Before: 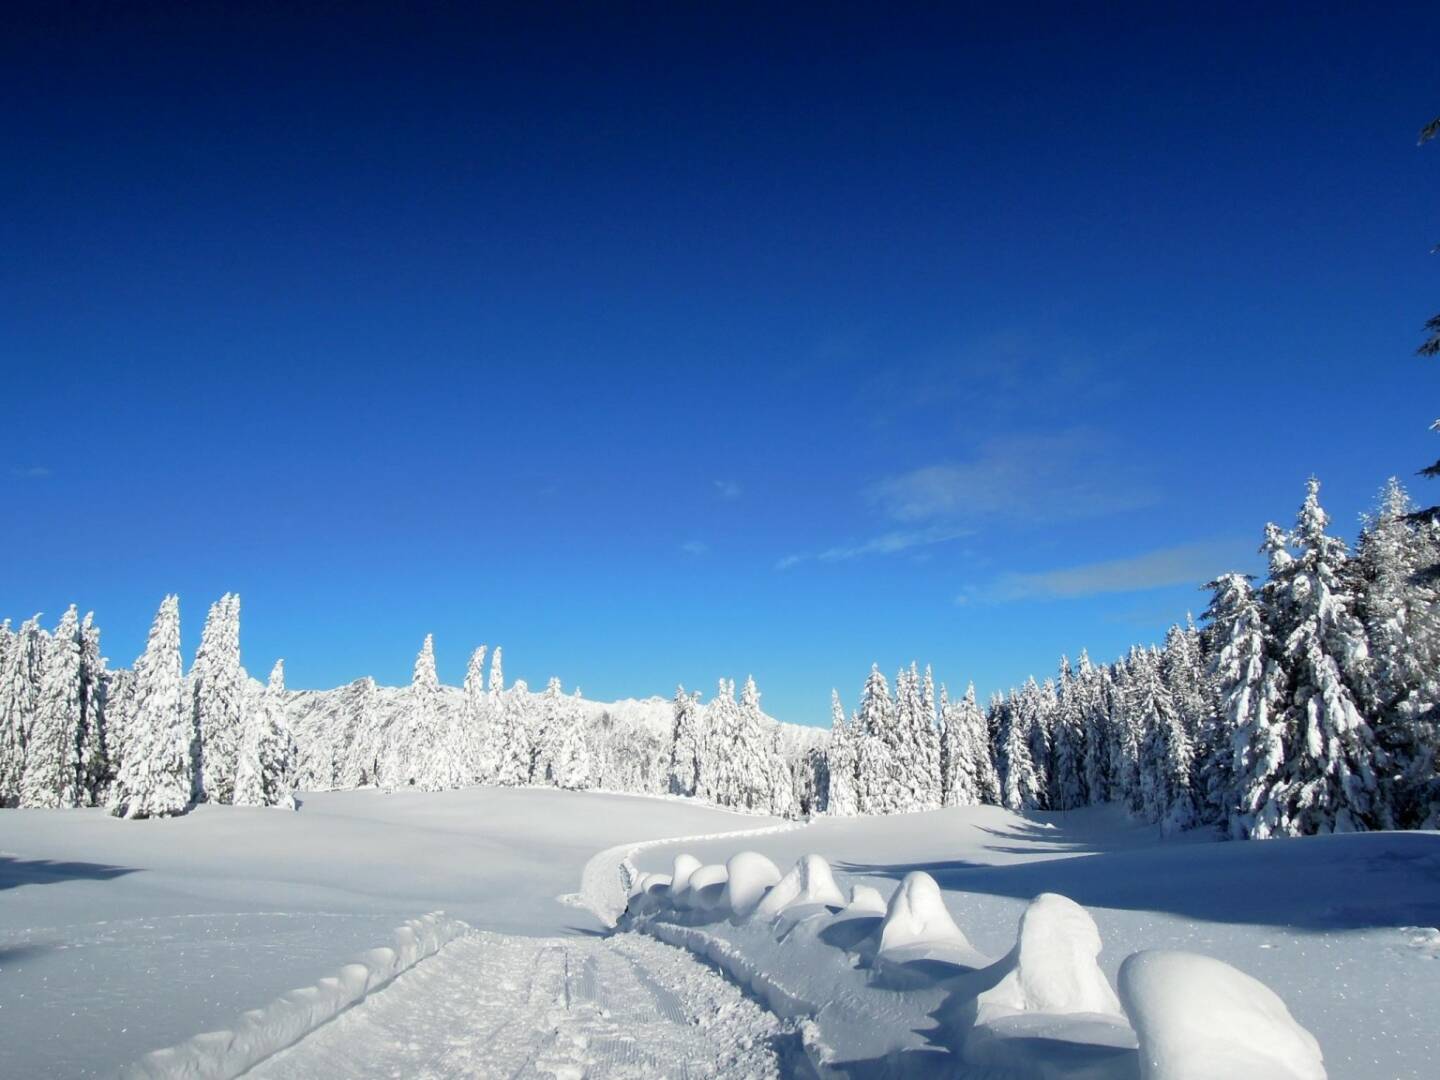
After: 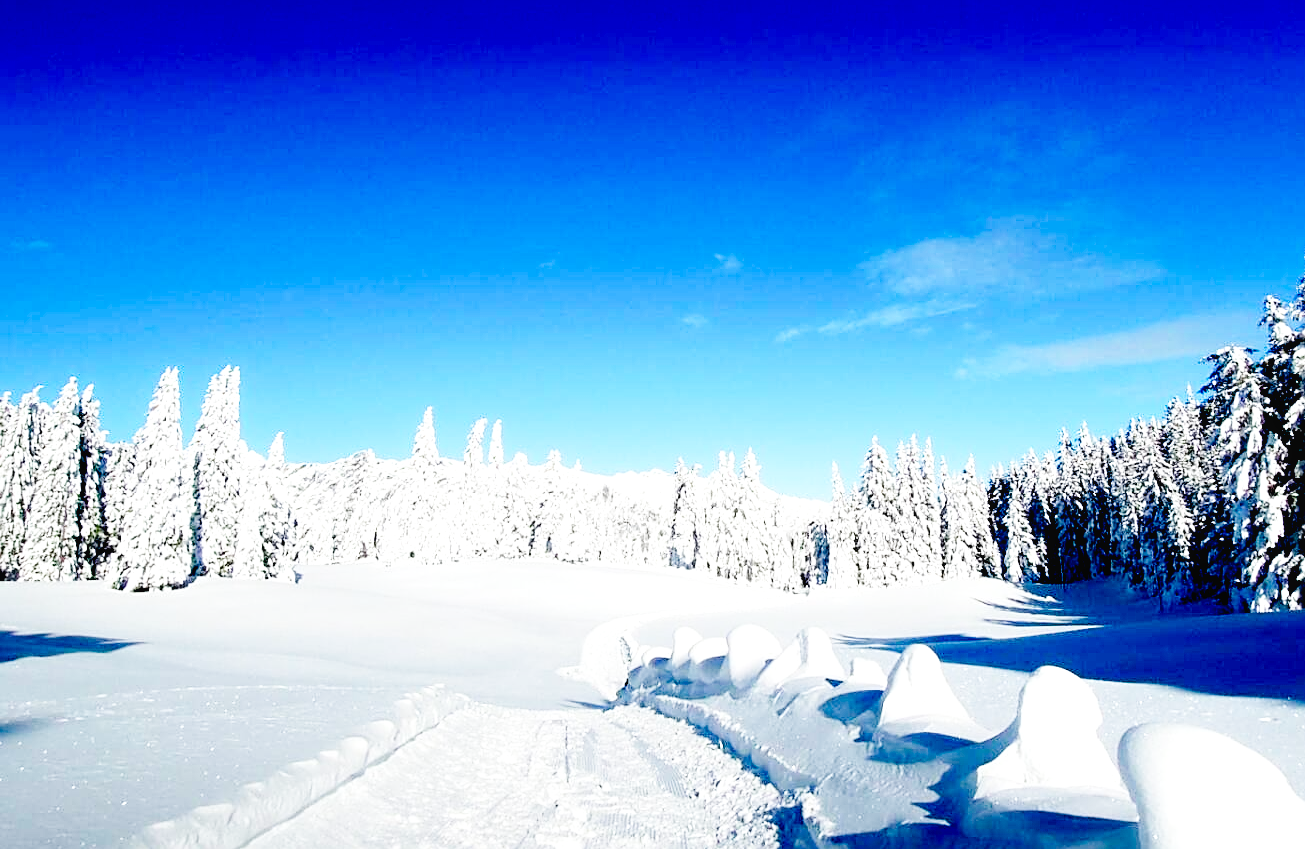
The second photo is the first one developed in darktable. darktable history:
crop: top 21.045%, right 9.375%, bottom 0.289%
local contrast: highlights 104%, shadows 98%, detail 119%, midtone range 0.2
base curve: curves: ch0 [(0, 0.003) (0.001, 0.002) (0.006, 0.004) (0.02, 0.022) (0.048, 0.086) (0.094, 0.234) (0.162, 0.431) (0.258, 0.629) (0.385, 0.8) (0.548, 0.918) (0.751, 0.988) (1, 1)], preserve colors none
exposure: black level correction 0.046, exposure 0.013 EV, compensate highlight preservation false
contrast equalizer: octaves 7, y [[0.5, 0.488, 0.462, 0.461, 0.491, 0.5], [0.5 ×6], [0.5 ×6], [0 ×6], [0 ×6]]
sharpen: on, module defaults
